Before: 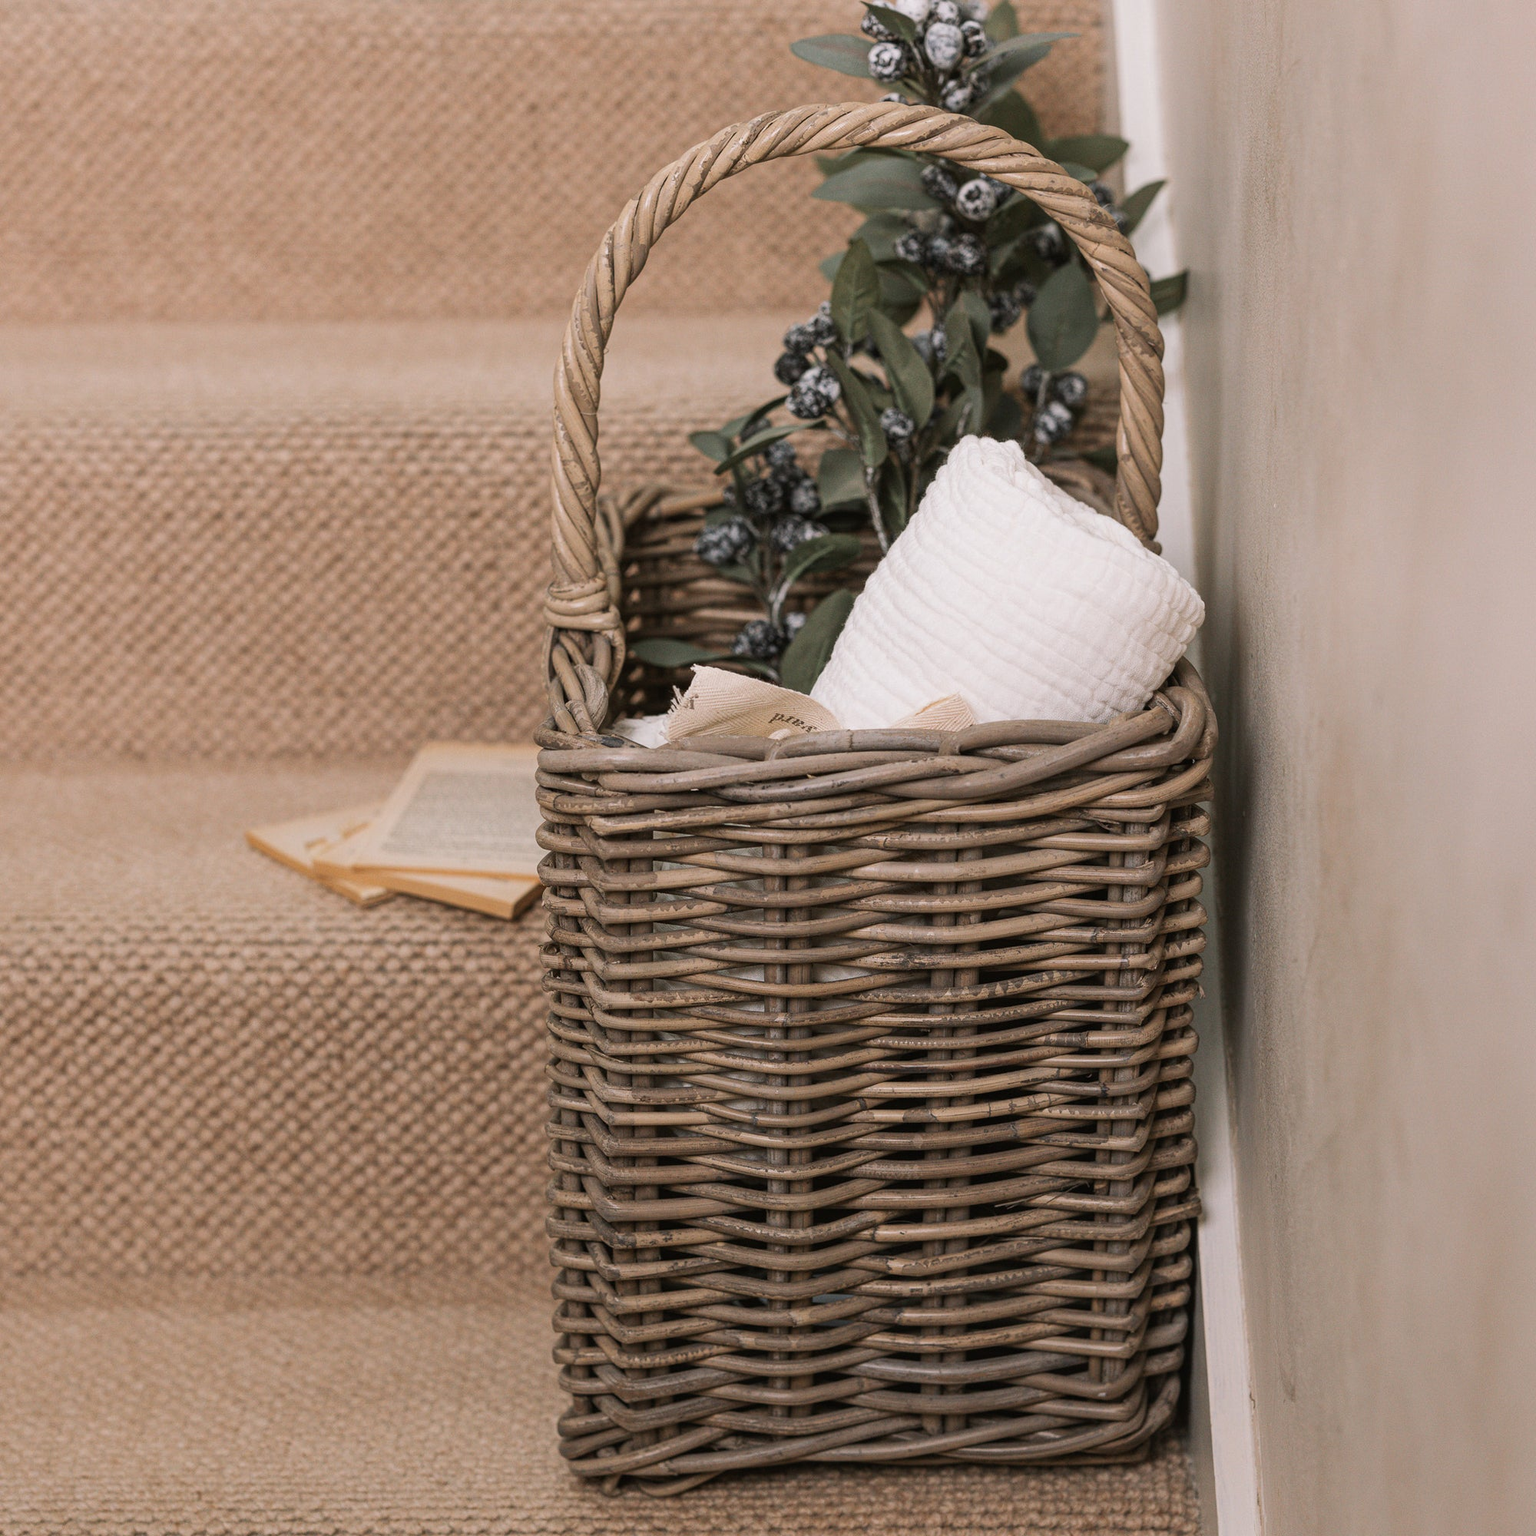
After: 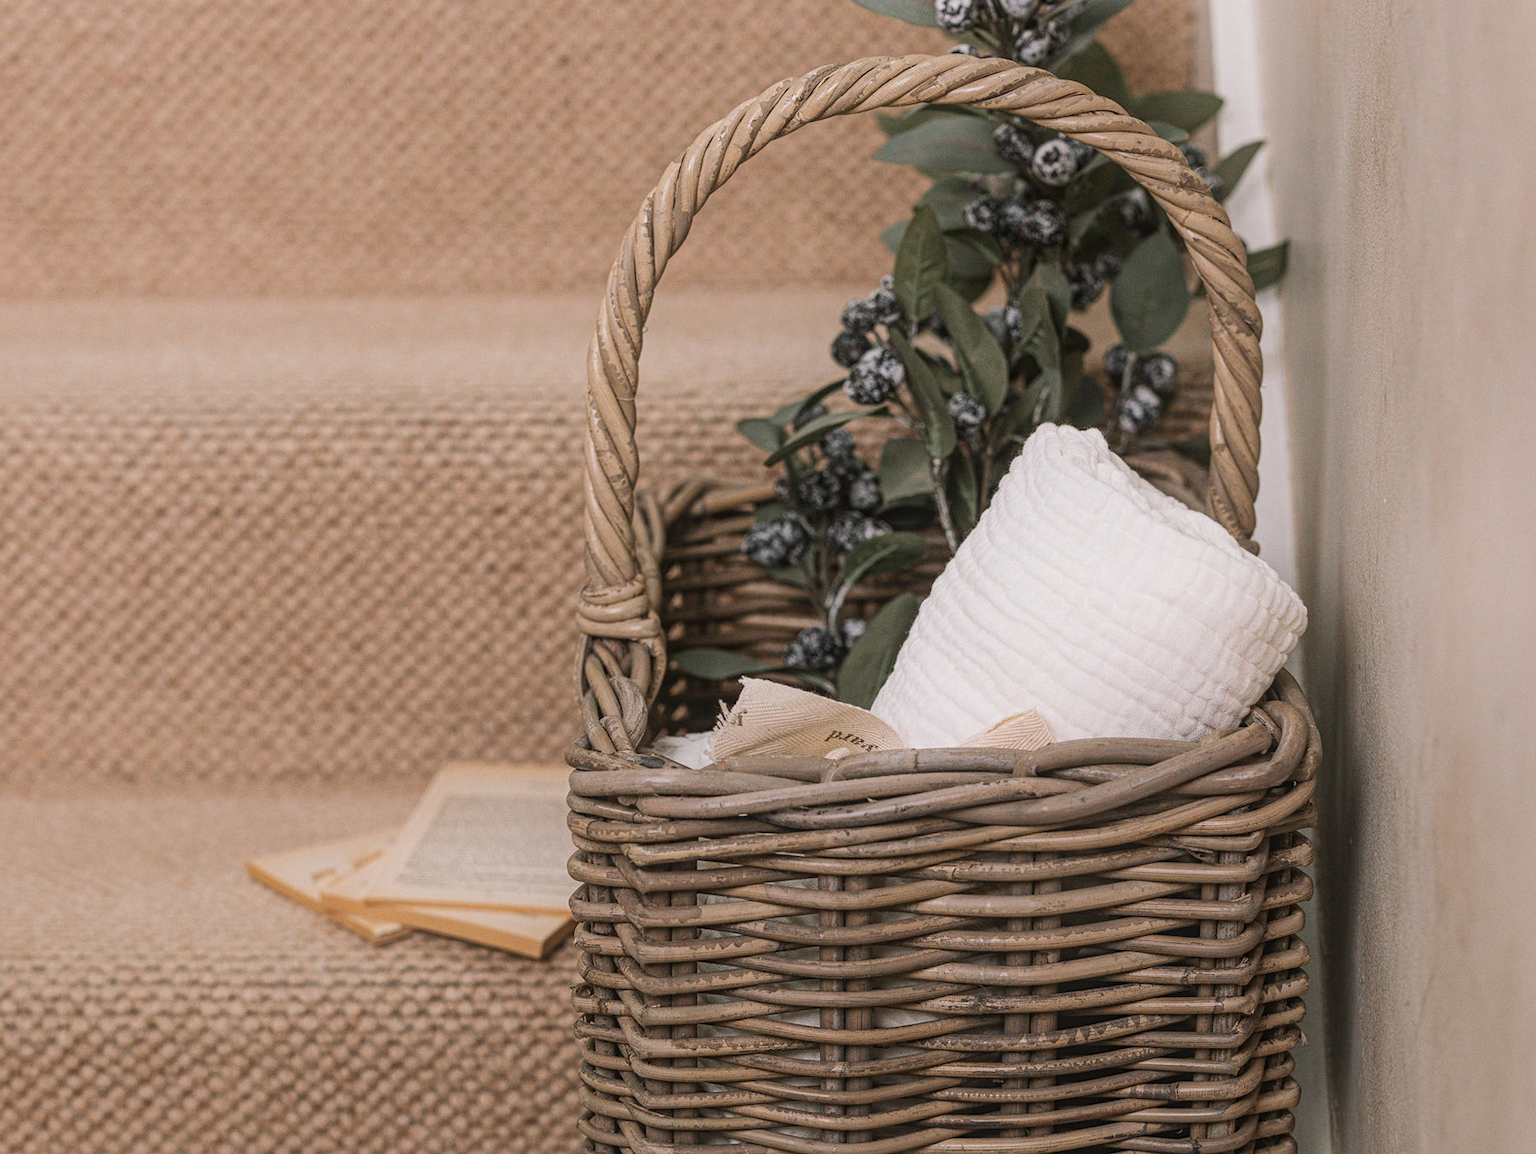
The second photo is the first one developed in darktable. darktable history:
contrast equalizer: y [[0.439, 0.44, 0.442, 0.457, 0.493, 0.498], [0.5 ×6], [0.5 ×6], [0 ×6], [0 ×6]]
crop: left 1.509%, top 3.452%, right 7.696%, bottom 28.452%
local contrast: on, module defaults
